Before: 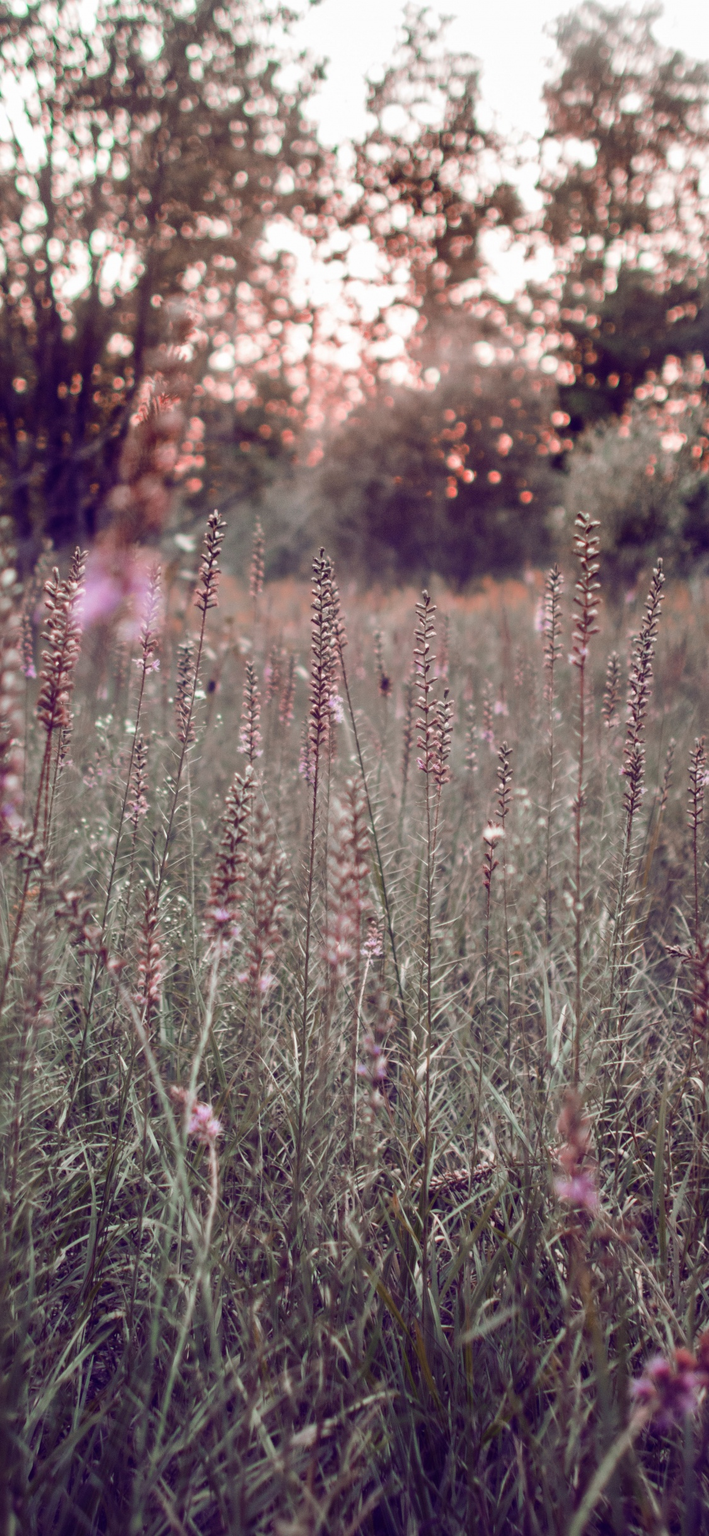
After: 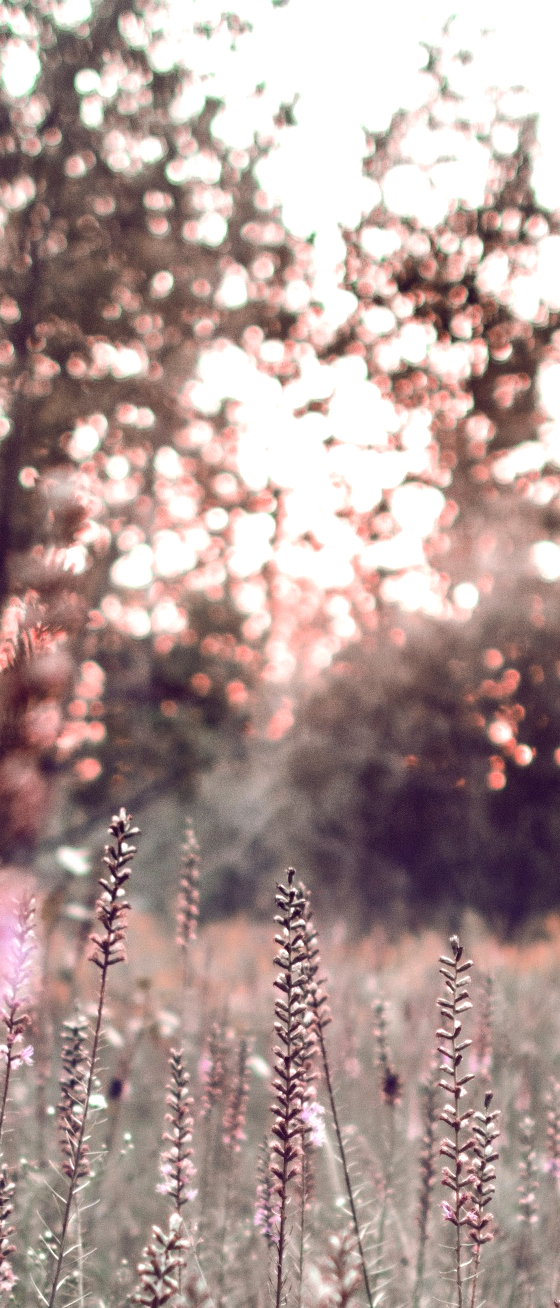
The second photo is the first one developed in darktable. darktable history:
tone equalizer: -8 EV -0.71 EV, -7 EV -0.72 EV, -6 EV -0.637 EV, -5 EV -0.362 EV, -3 EV 0.391 EV, -2 EV 0.6 EV, -1 EV 0.684 EV, +0 EV 0.729 EV, edges refinement/feathering 500, mask exposure compensation -1.57 EV, preserve details no
crop: left 19.6%, right 30.549%, bottom 46.27%
